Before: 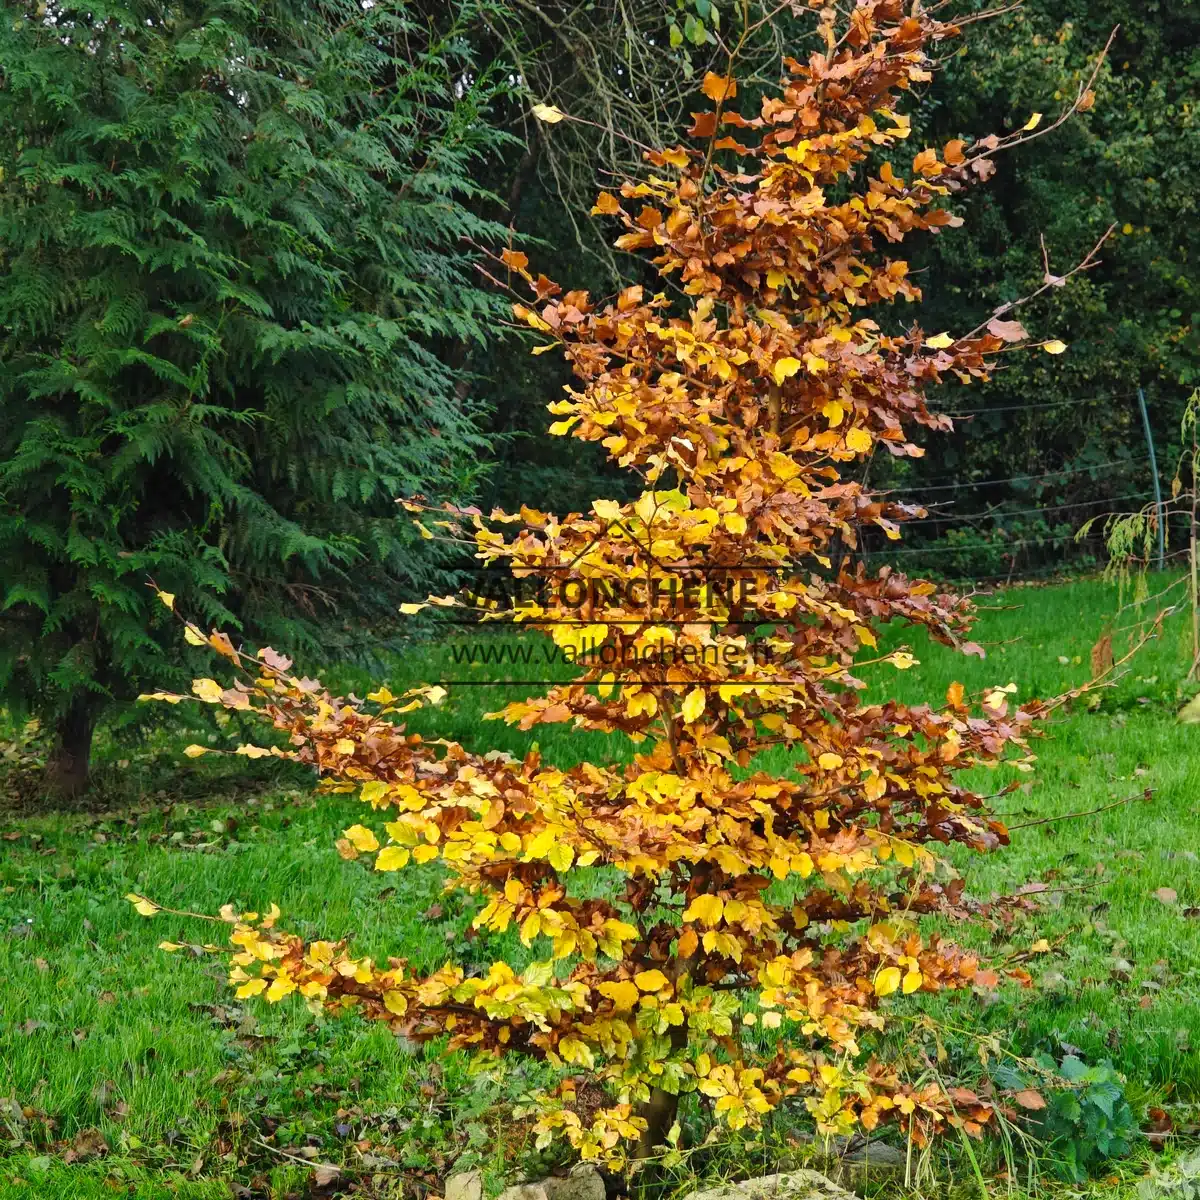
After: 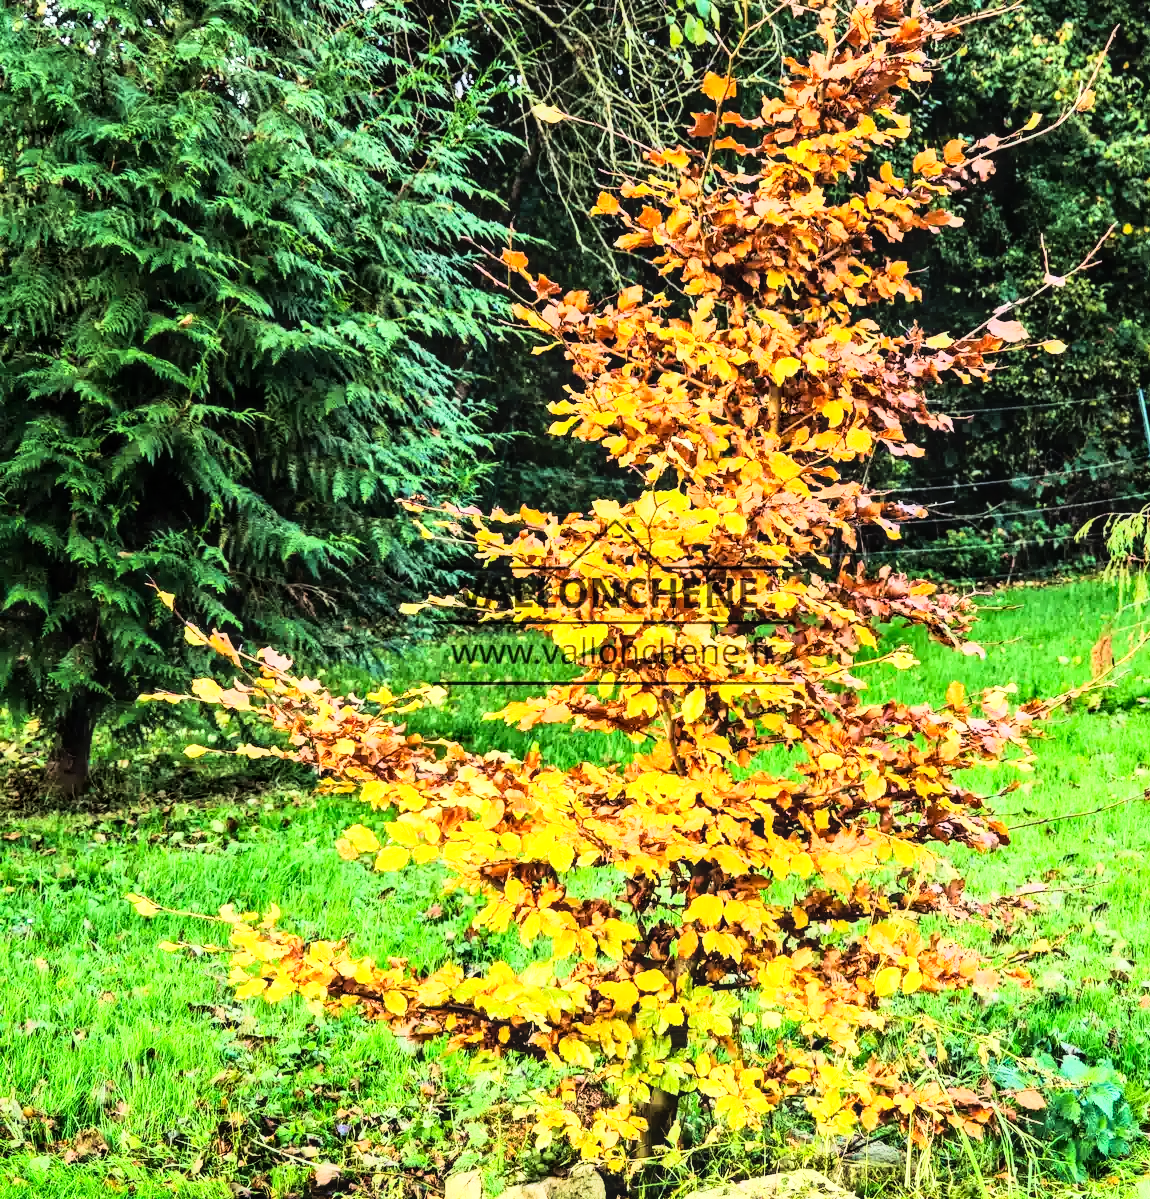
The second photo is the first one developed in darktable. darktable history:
exposure: black level correction 0.001, exposure 0.5 EV, compensate exposure bias true, compensate highlight preservation false
rgb curve: curves: ch0 [(0, 0) (0.21, 0.15) (0.24, 0.21) (0.5, 0.75) (0.75, 0.96) (0.89, 0.99) (1, 1)]; ch1 [(0, 0.02) (0.21, 0.13) (0.25, 0.2) (0.5, 0.67) (0.75, 0.9) (0.89, 0.97) (1, 1)]; ch2 [(0, 0.02) (0.21, 0.13) (0.25, 0.2) (0.5, 0.67) (0.75, 0.9) (0.89, 0.97) (1, 1)], compensate middle gray true
crop: right 4.126%, bottom 0.031%
local contrast: on, module defaults
color zones: curves: ch0 [(0.068, 0.464) (0.25, 0.5) (0.48, 0.508) (0.75, 0.536) (0.886, 0.476) (0.967, 0.456)]; ch1 [(0.066, 0.456) (0.25, 0.5) (0.616, 0.508) (0.746, 0.56) (0.934, 0.444)]
velvia: on, module defaults
